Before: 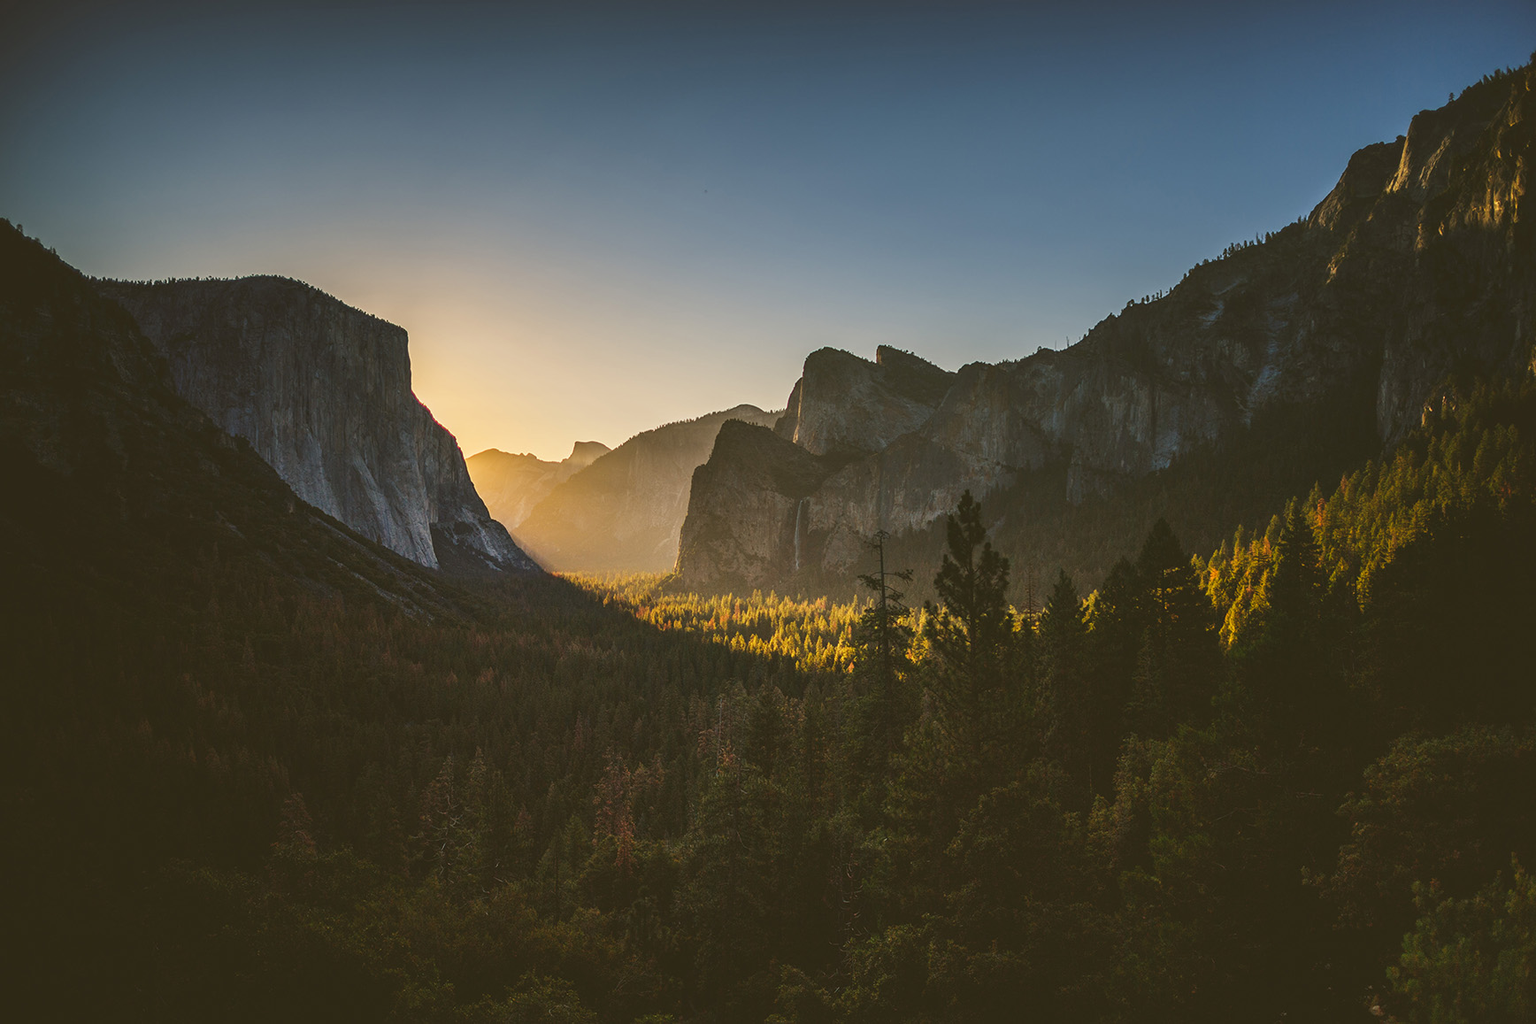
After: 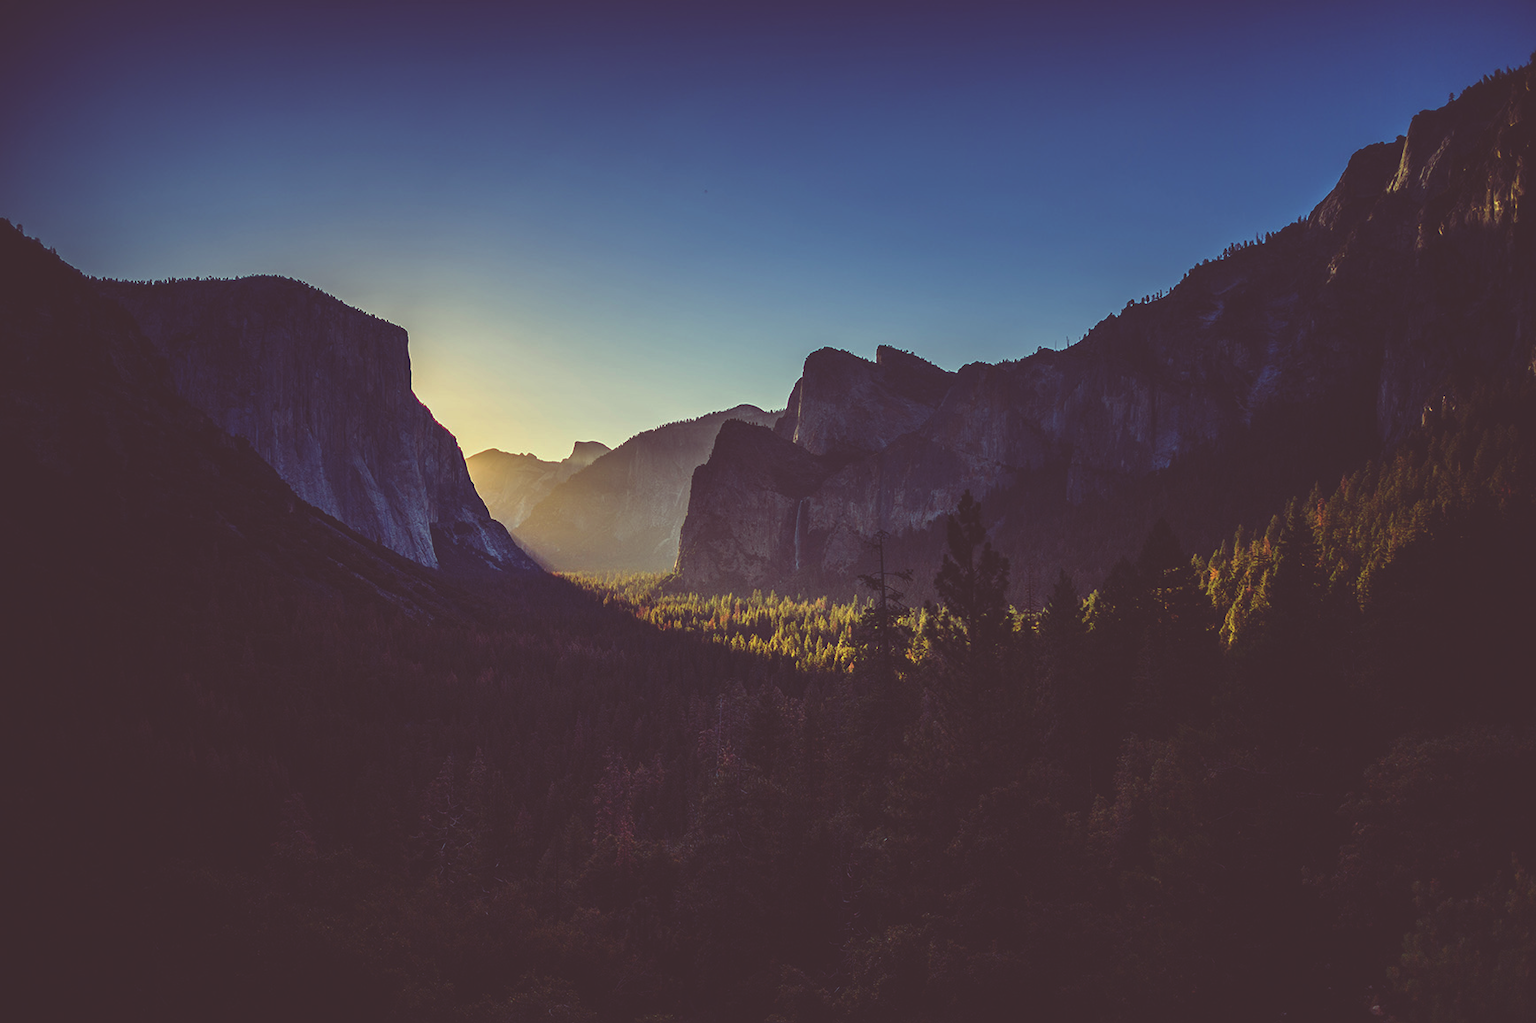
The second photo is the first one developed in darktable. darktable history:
rgb curve: curves: ch0 [(0, 0.186) (0.314, 0.284) (0.576, 0.466) (0.805, 0.691) (0.936, 0.886)]; ch1 [(0, 0.186) (0.314, 0.284) (0.581, 0.534) (0.771, 0.746) (0.936, 0.958)]; ch2 [(0, 0.216) (0.275, 0.39) (1, 1)], mode RGB, independent channels, compensate middle gray true, preserve colors none
rgb levels: mode RGB, independent channels, levels [[0, 0.5, 1], [0, 0.521, 1], [0, 0.536, 1]]
